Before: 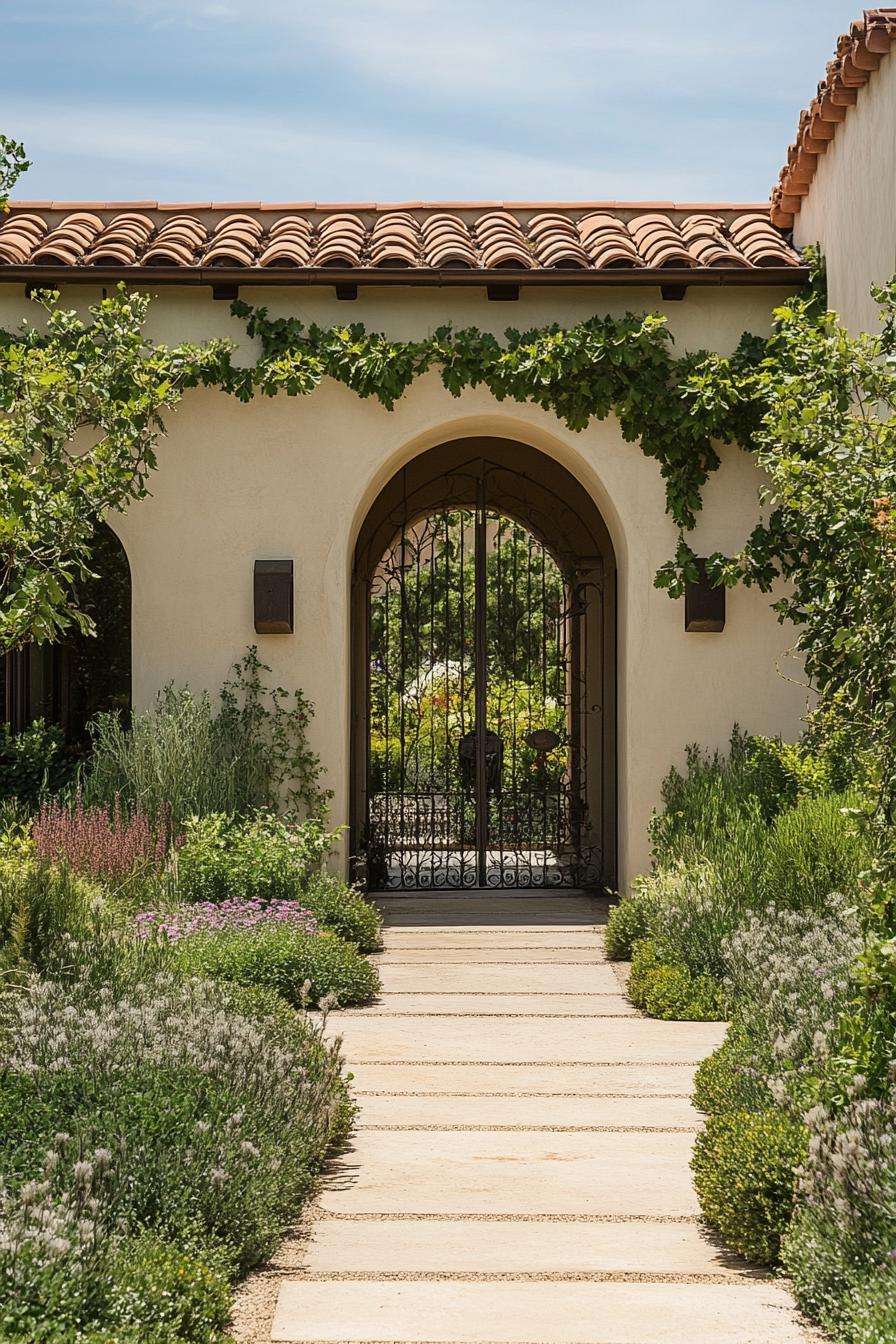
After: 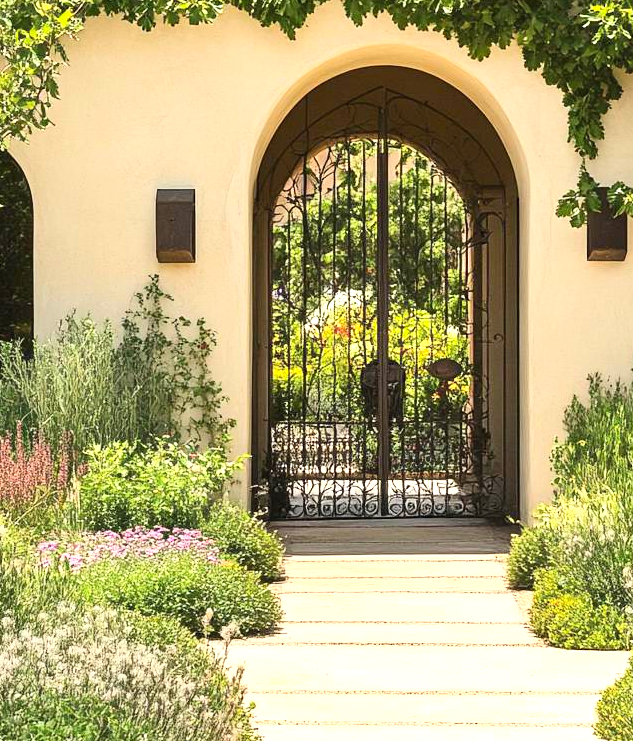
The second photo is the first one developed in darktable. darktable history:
crop: left 11.013%, top 27.634%, right 18.234%, bottom 17.22%
contrast brightness saturation: contrast 0.198, brightness 0.16, saturation 0.223
exposure: black level correction 0, exposure 1.001 EV, compensate highlight preservation false
